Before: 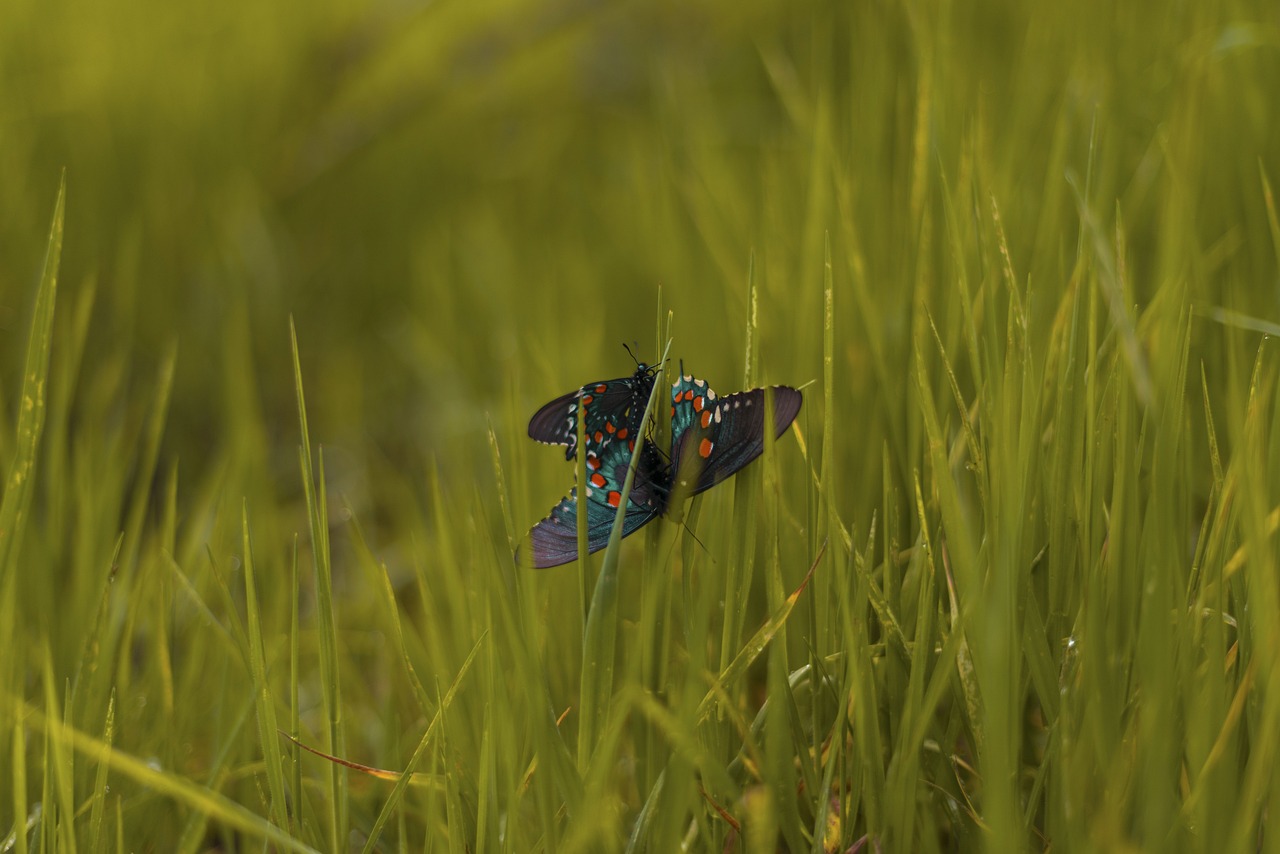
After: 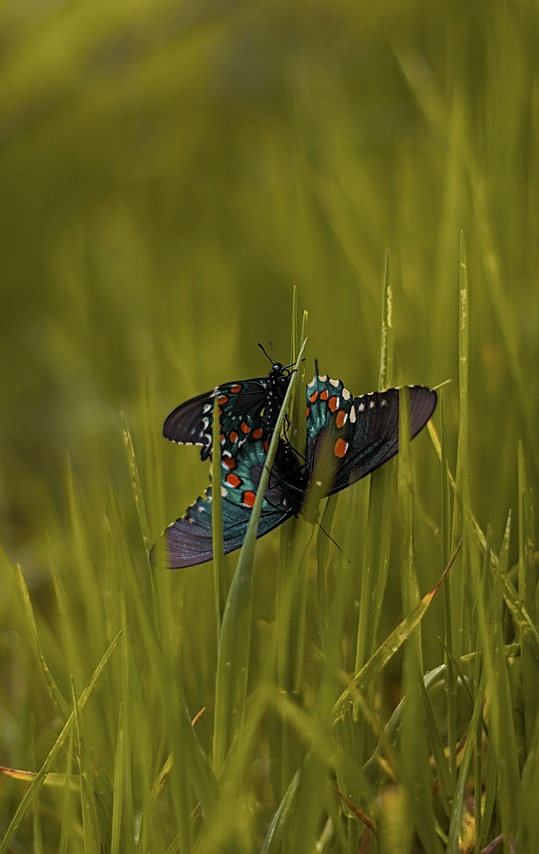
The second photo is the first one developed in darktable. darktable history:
crop: left 28.583%, right 29.231%
rgb curve: curves: ch0 [(0, 0) (0.072, 0.166) (0.217, 0.293) (0.414, 0.42) (1, 1)], compensate middle gray true, preserve colors basic power
filmic rgb: black relative exposure -5 EV, hardness 2.88, contrast 1.3, highlights saturation mix -30%
sharpen: on, module defaults
